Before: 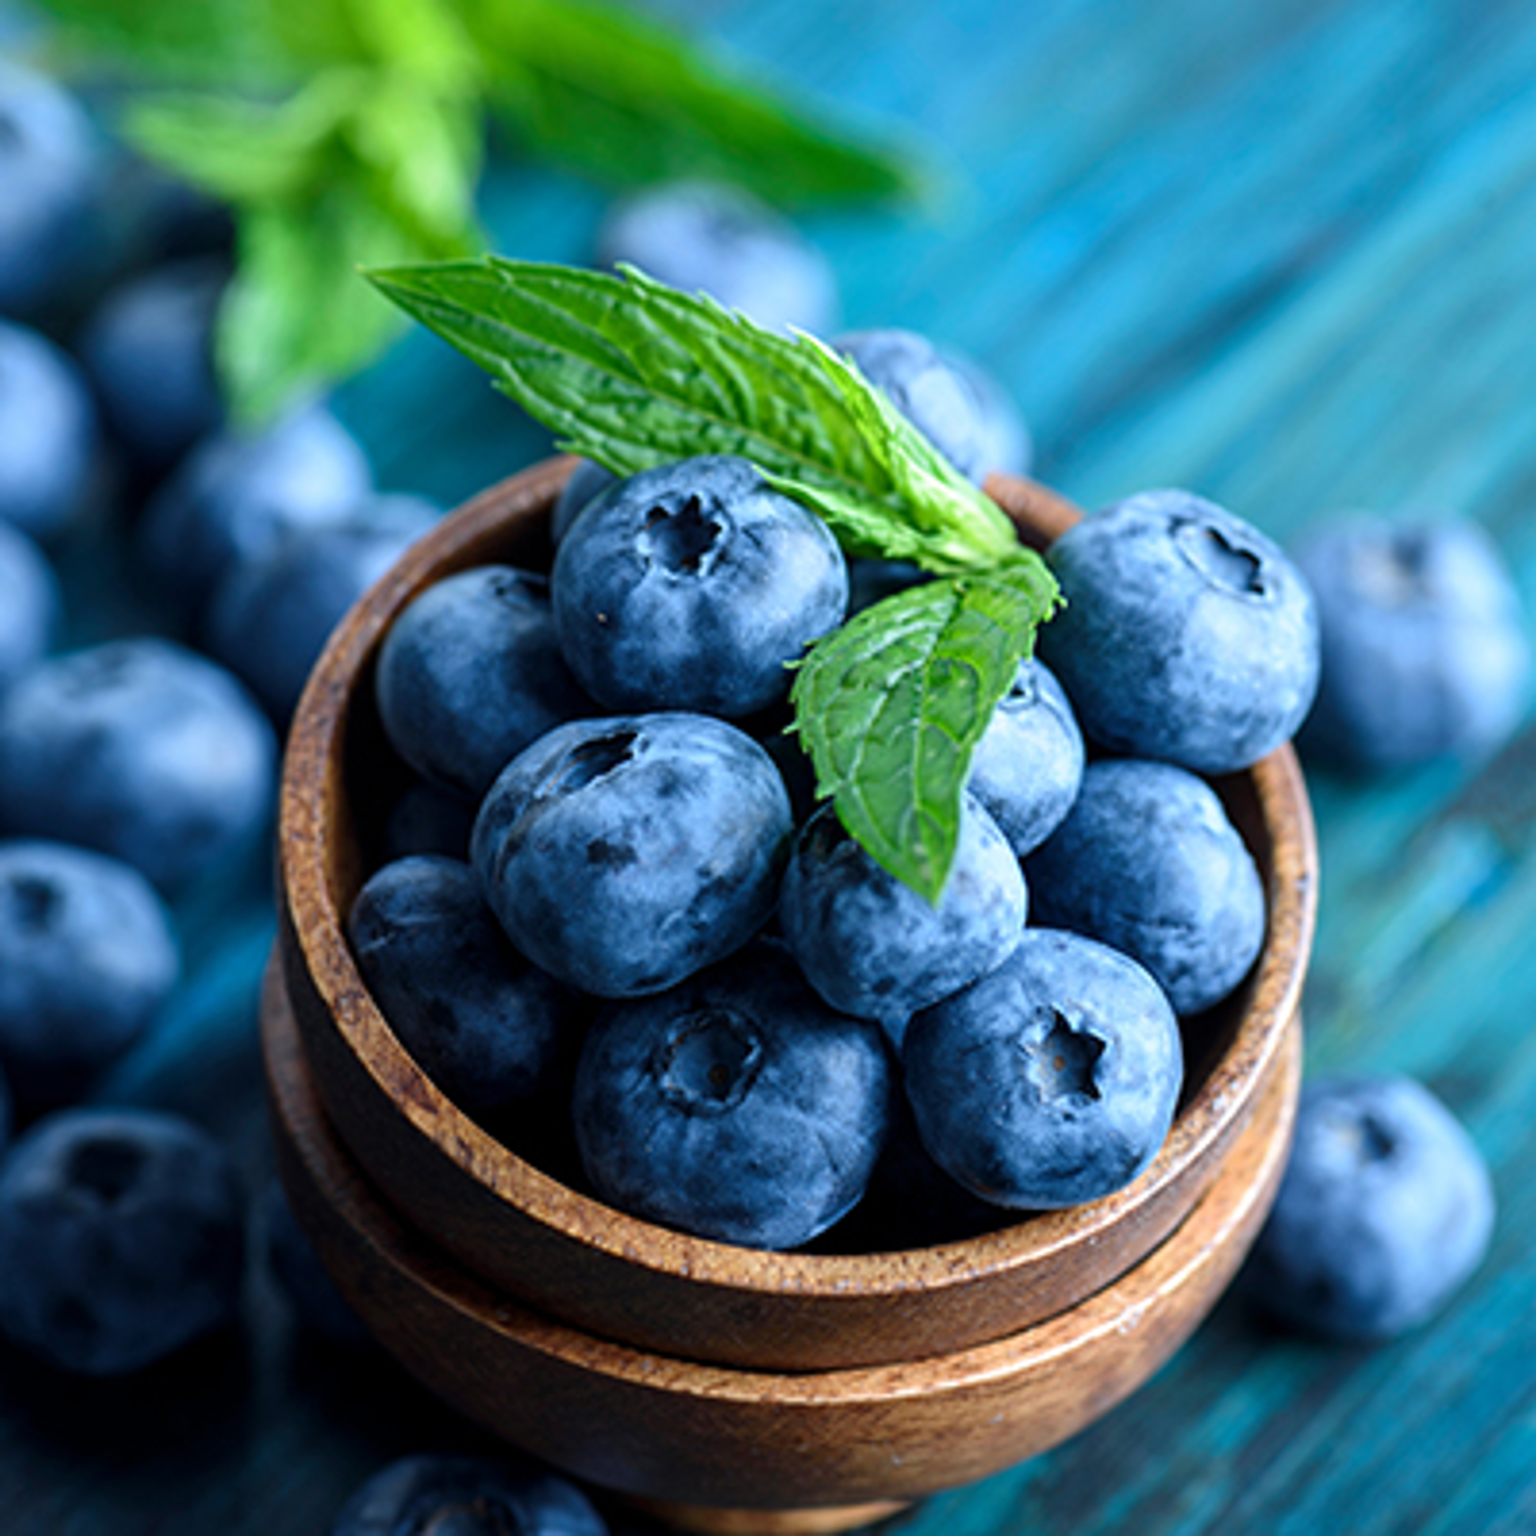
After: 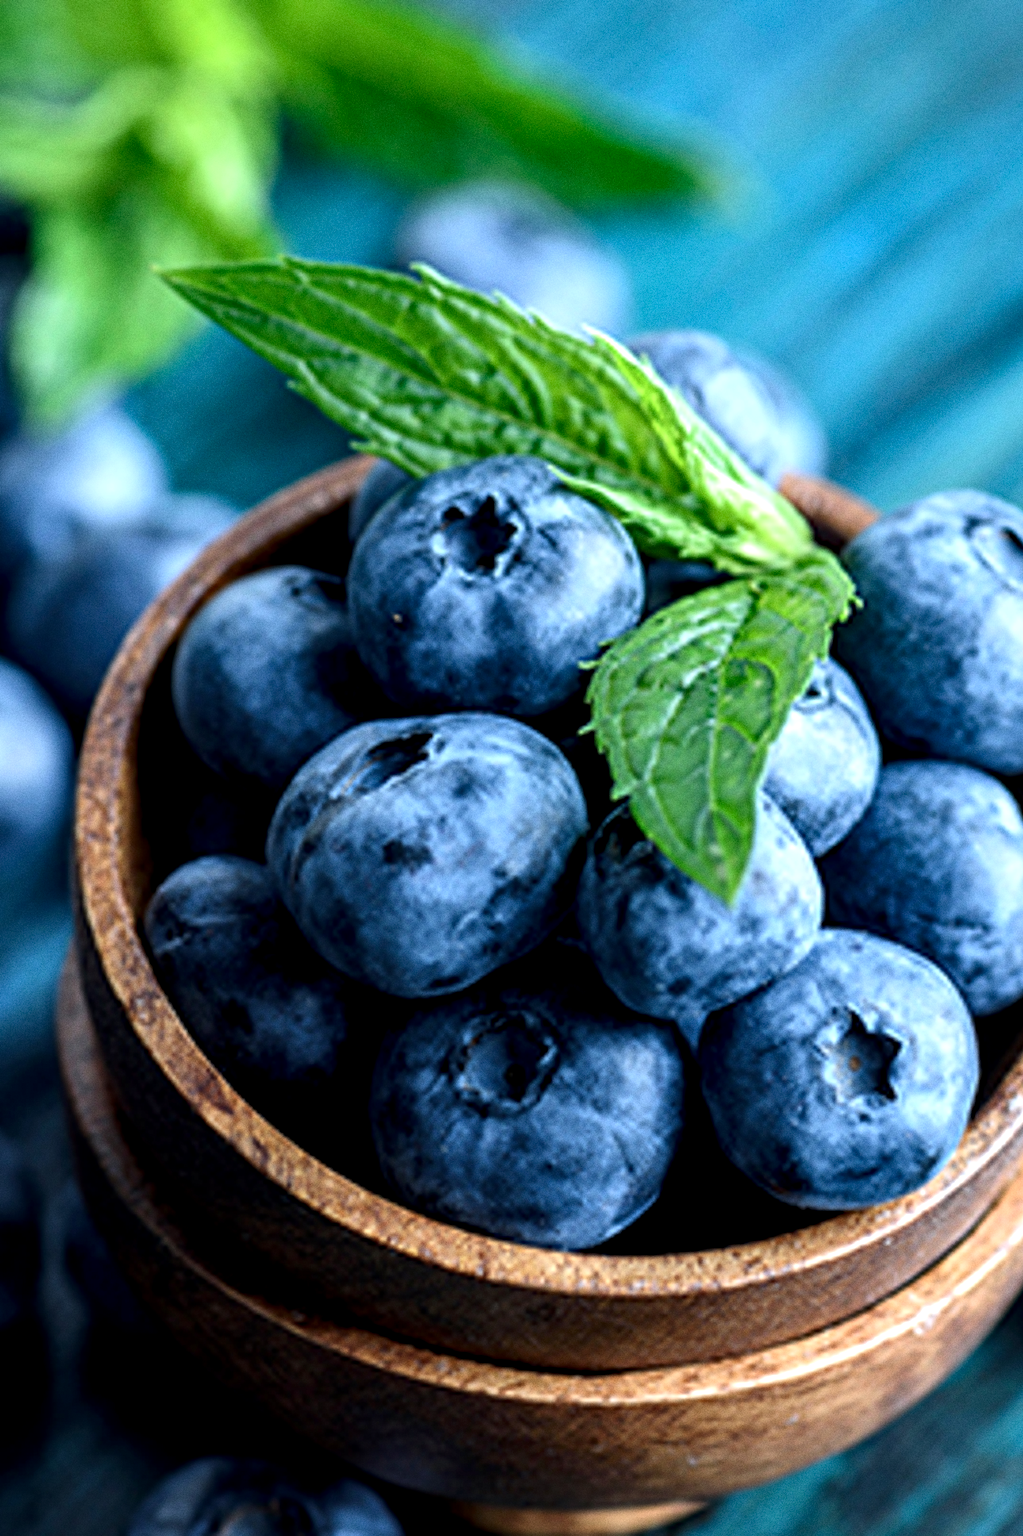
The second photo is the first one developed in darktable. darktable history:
local contrast: detail 135%, midtone range 0.75
crop and rotate: left 13.342%, right 19.991%
grain: coarseness 0.09 ISO, strength 40%
